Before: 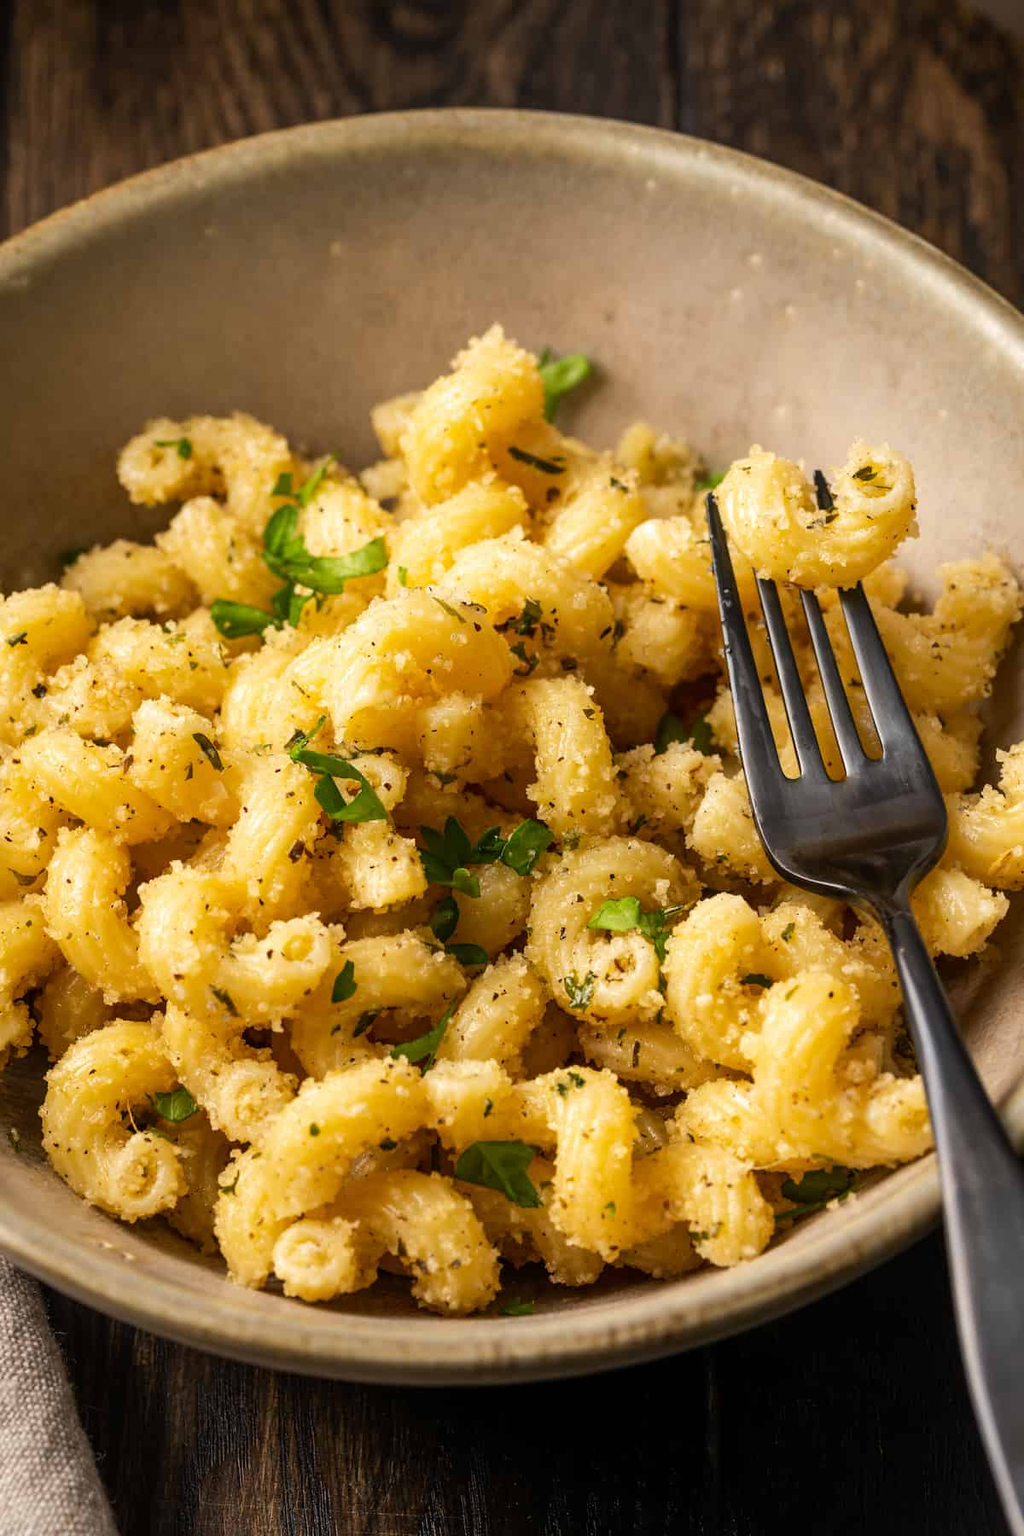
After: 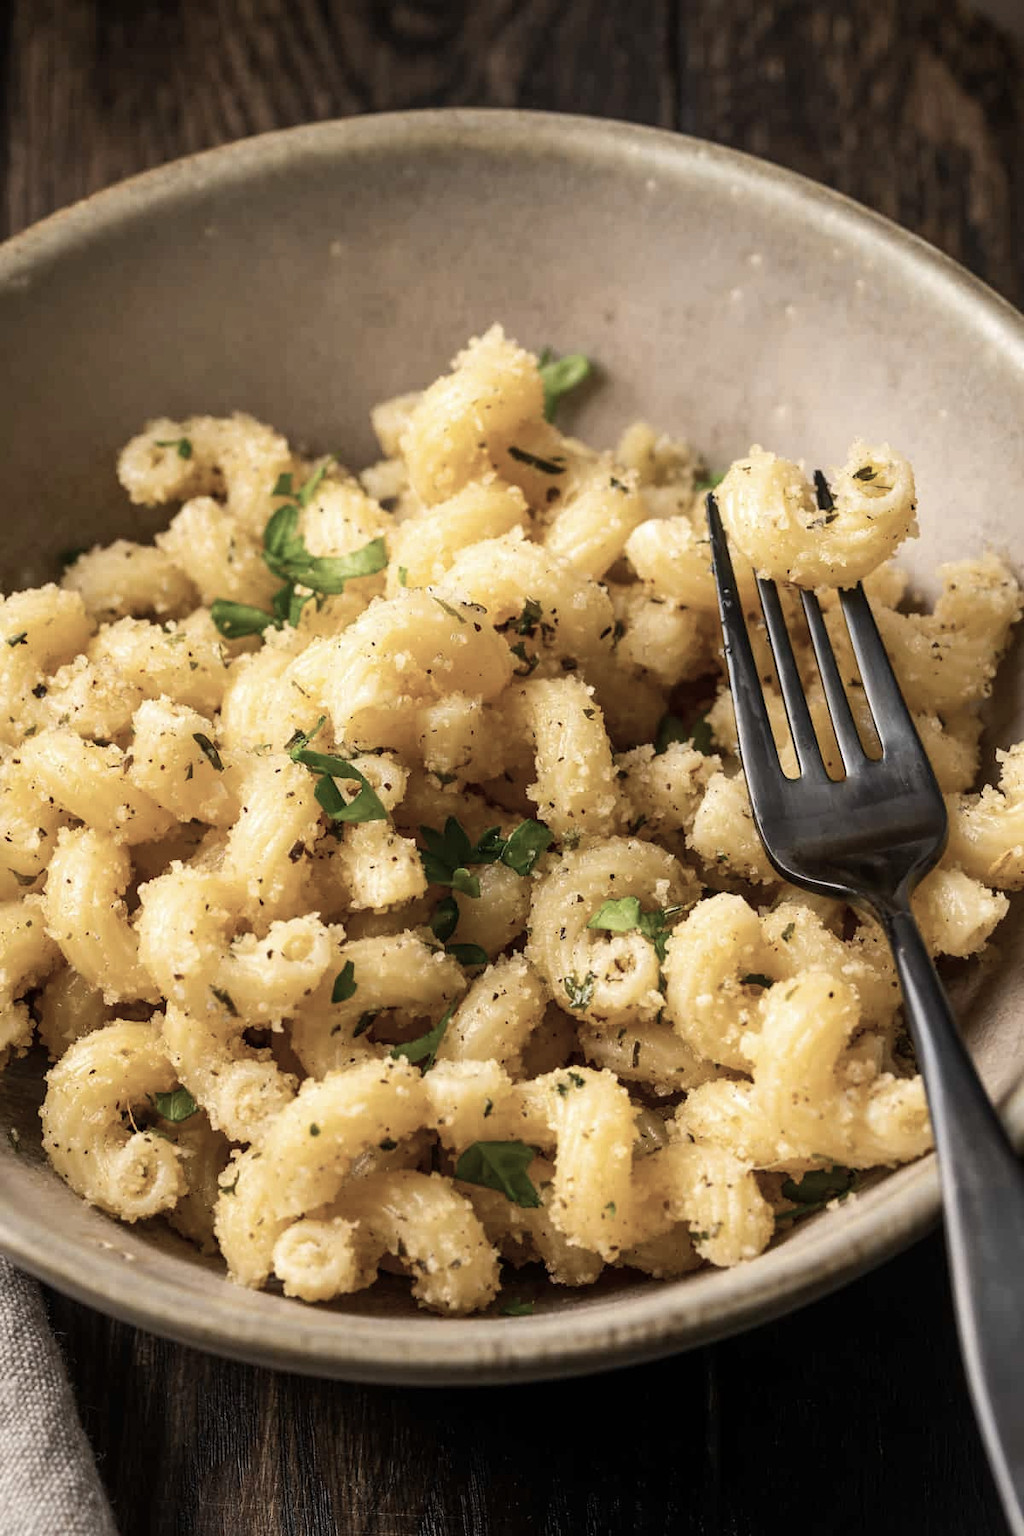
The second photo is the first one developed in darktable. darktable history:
contrast brightness saturation: contrast 0.095, saturation -0.379
